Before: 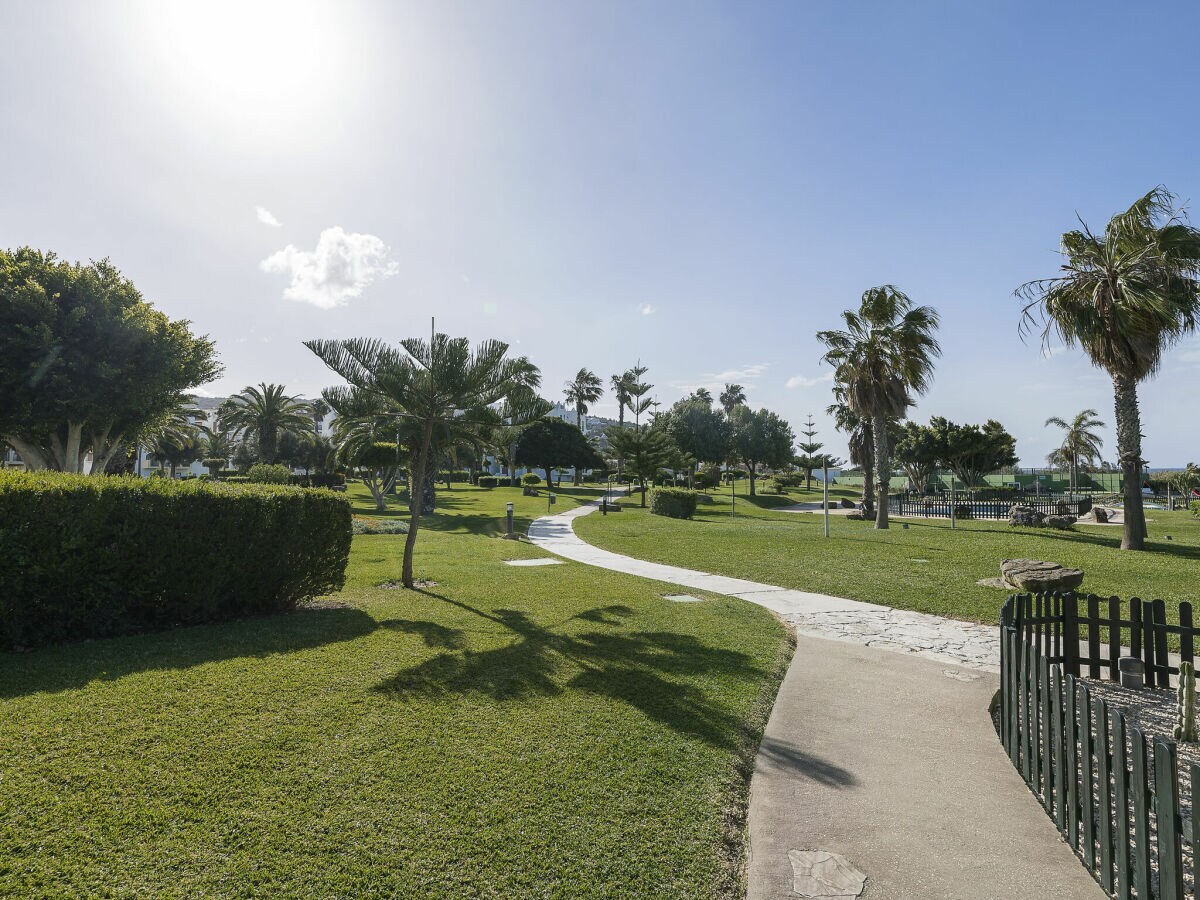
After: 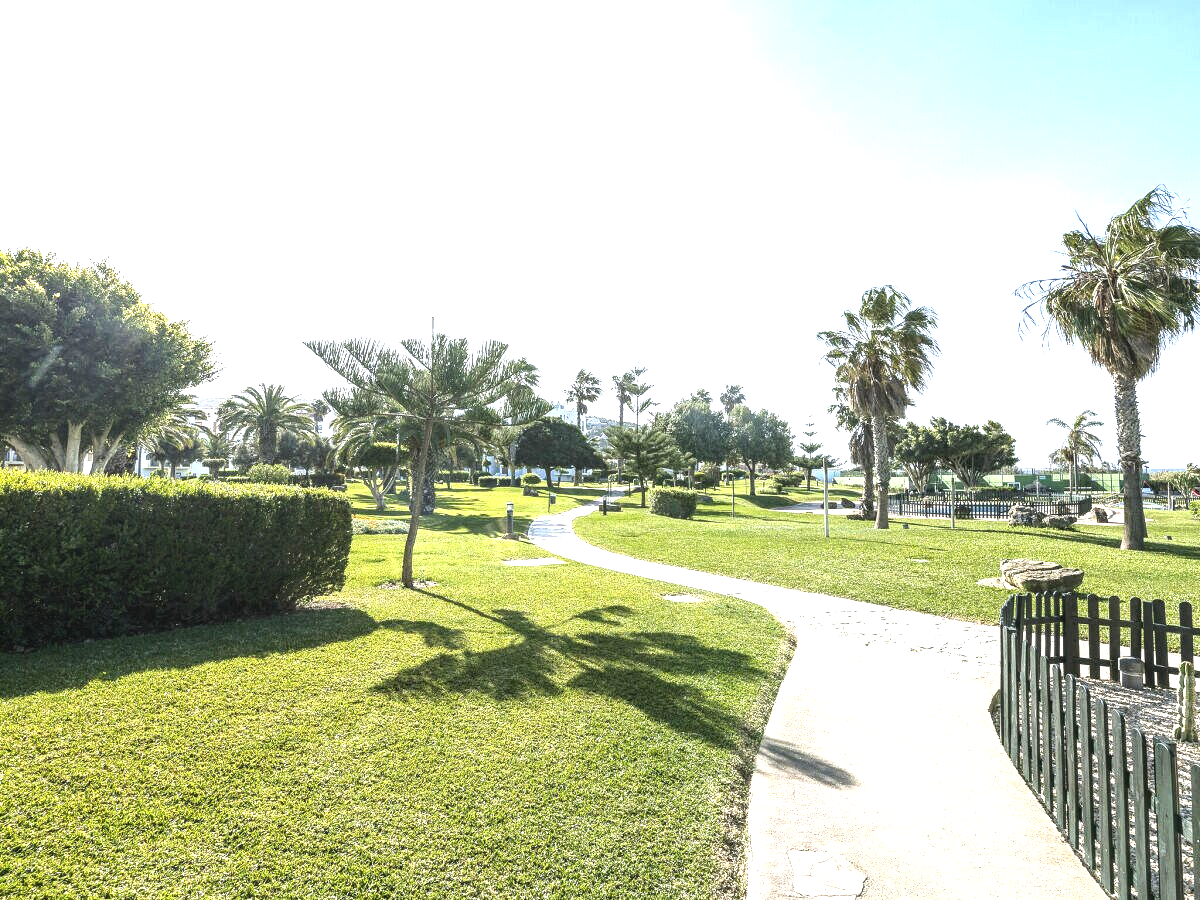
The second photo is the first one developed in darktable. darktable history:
levels: levels [0, 0.394, 0.787]
exposure: black level correction 0, exposure 0.498 EV, compensate highlight preservation false
tone equalizer: -8 EV -0.39 EV, -7 EV -0.41 EV, -6 EV -0.33 EV, -5 EV -0.19 EV, -3 EV 0.244 EV, -2 EV 0.309 EV, -1 EV 0.405 EV, +0 EV 0.435 EV, mask exposure compensation -0.505 EV
local contrast: on, module defaults
